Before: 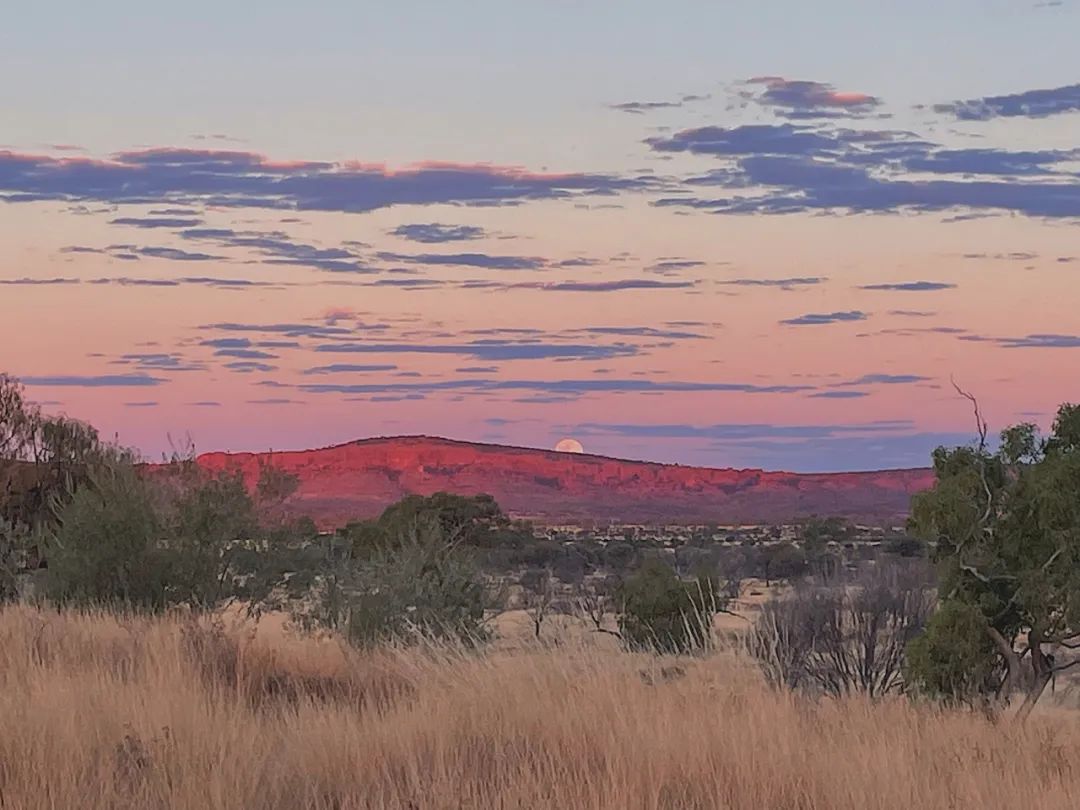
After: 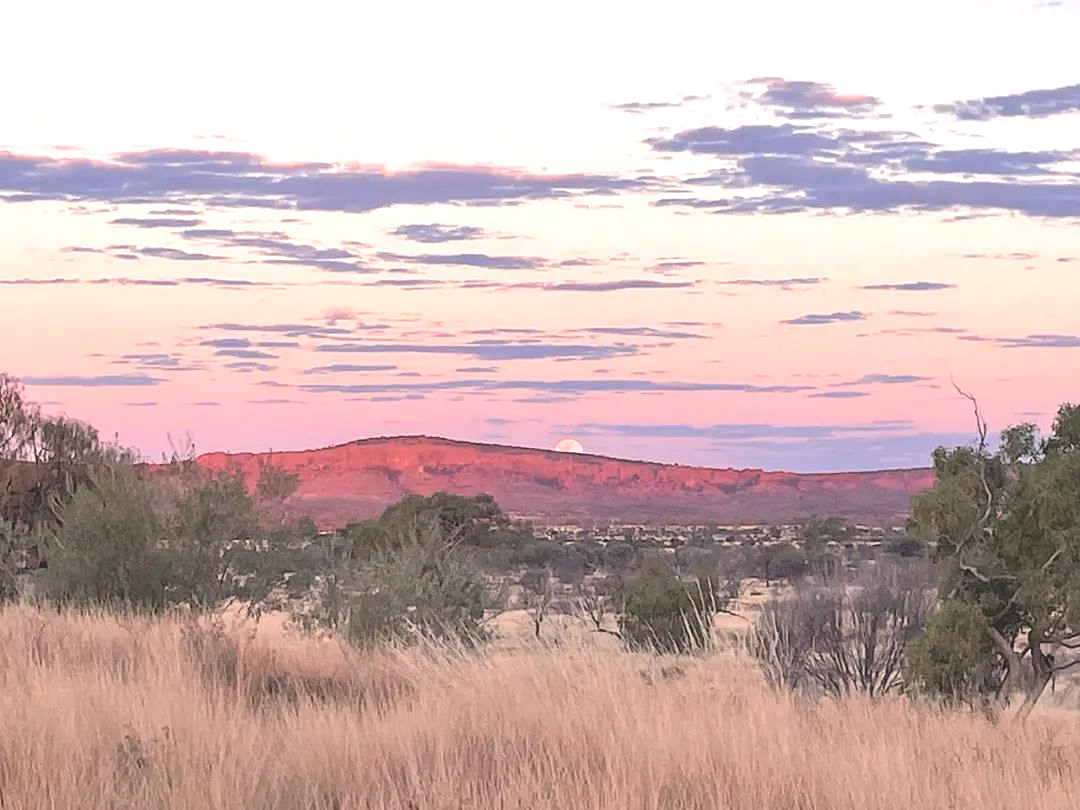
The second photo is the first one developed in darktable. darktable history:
exposure: black level correction 0, exposure 1.2 EV, compensate highlight preservation false
contrast brightness saturation: contrast -0.044, saturation -0.391
color correction: highlights a* 3.51, highlights b* 1.65, saturation 1.2
color zones: curves: ch0 [(0, 0.5) (0.143, 0.5) (0.286, 0.5) (0.429, 0.5) (0.571, 0.5) (0.714, 0.476) (0.857, 0.5) (1, 0.5)]; ch2 [(0, 0.5) (0.143, 0.5) (0.286, 0.5) (0.429, 0.5) (0.571, 0.5) (0.714, 0.487) (0.857, 0.5) (1, 0.5)]
